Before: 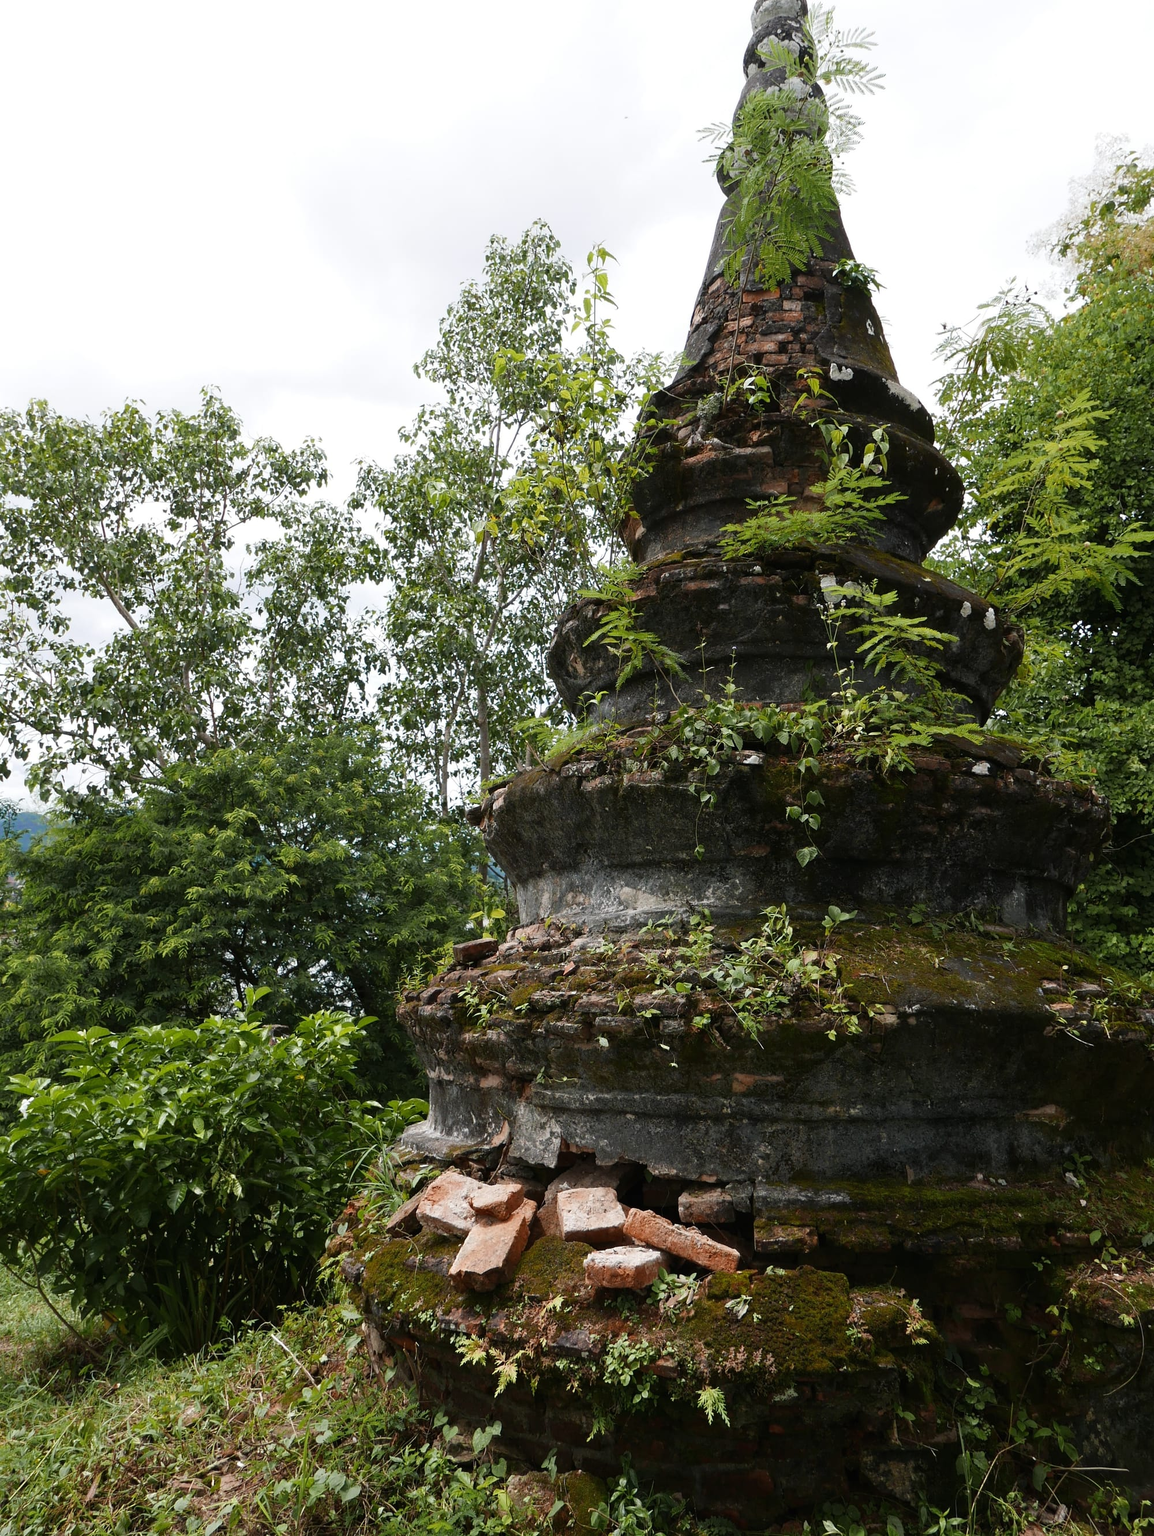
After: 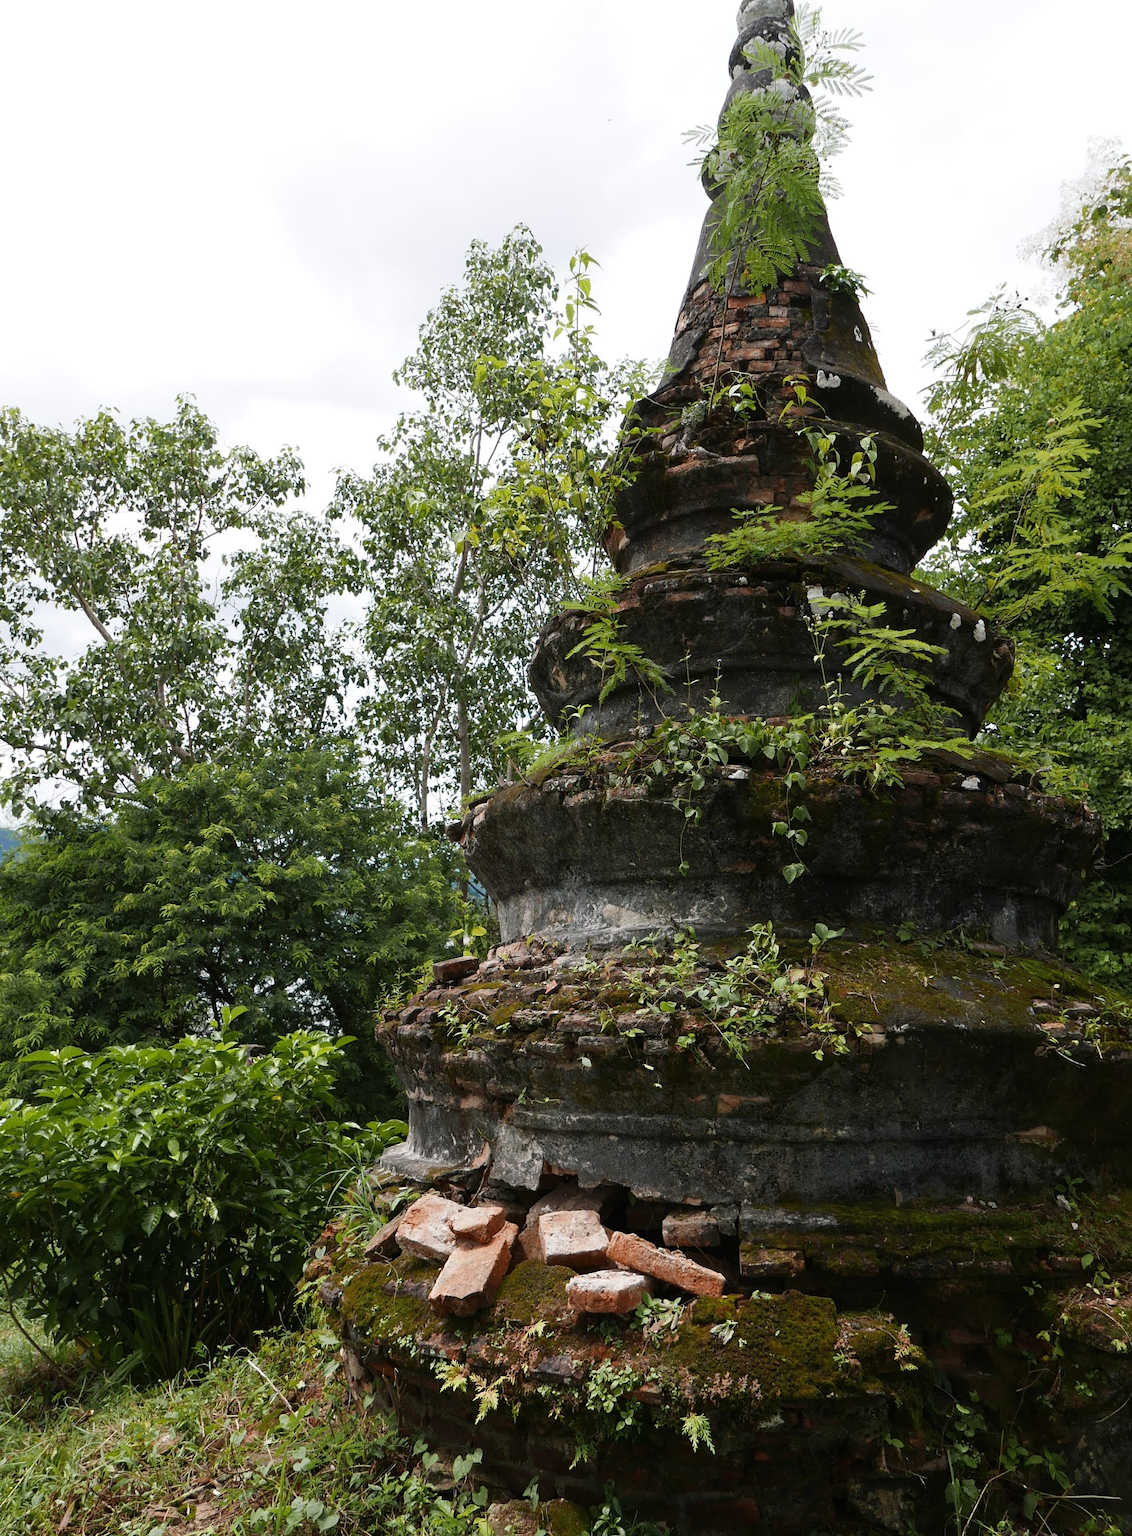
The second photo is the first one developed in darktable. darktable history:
crop and rotate: left 2.482%, right 1.148%, bottom 1.848%
